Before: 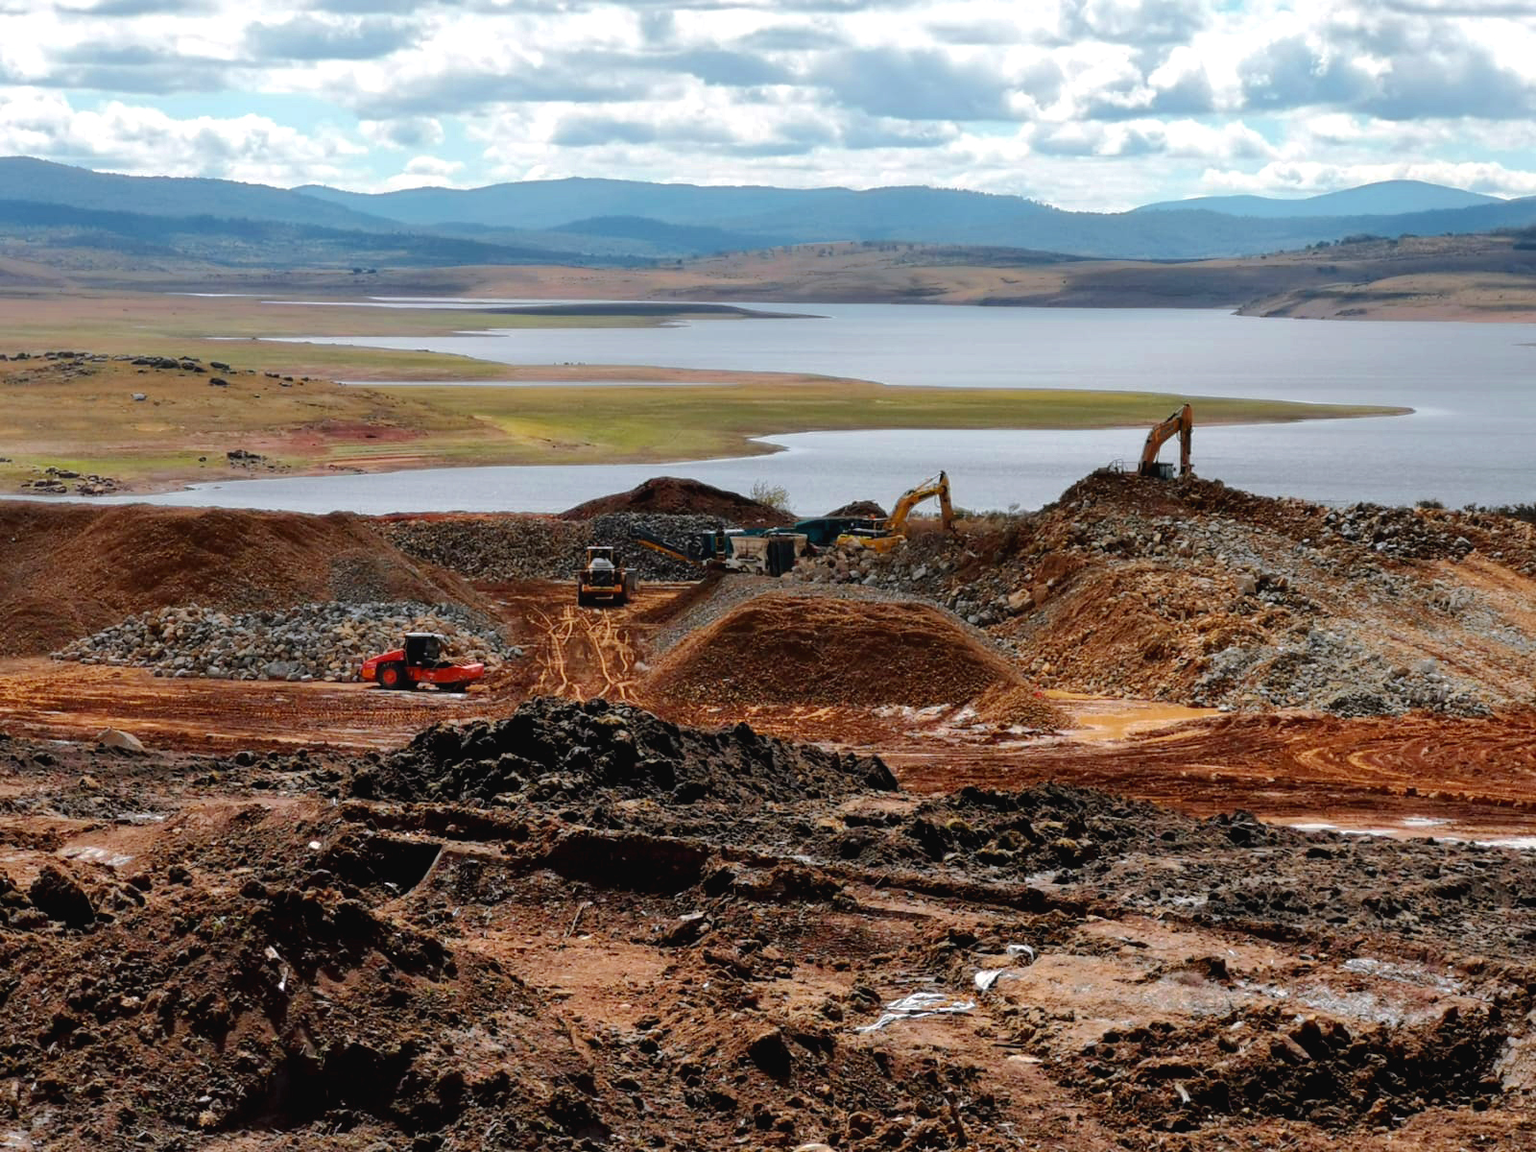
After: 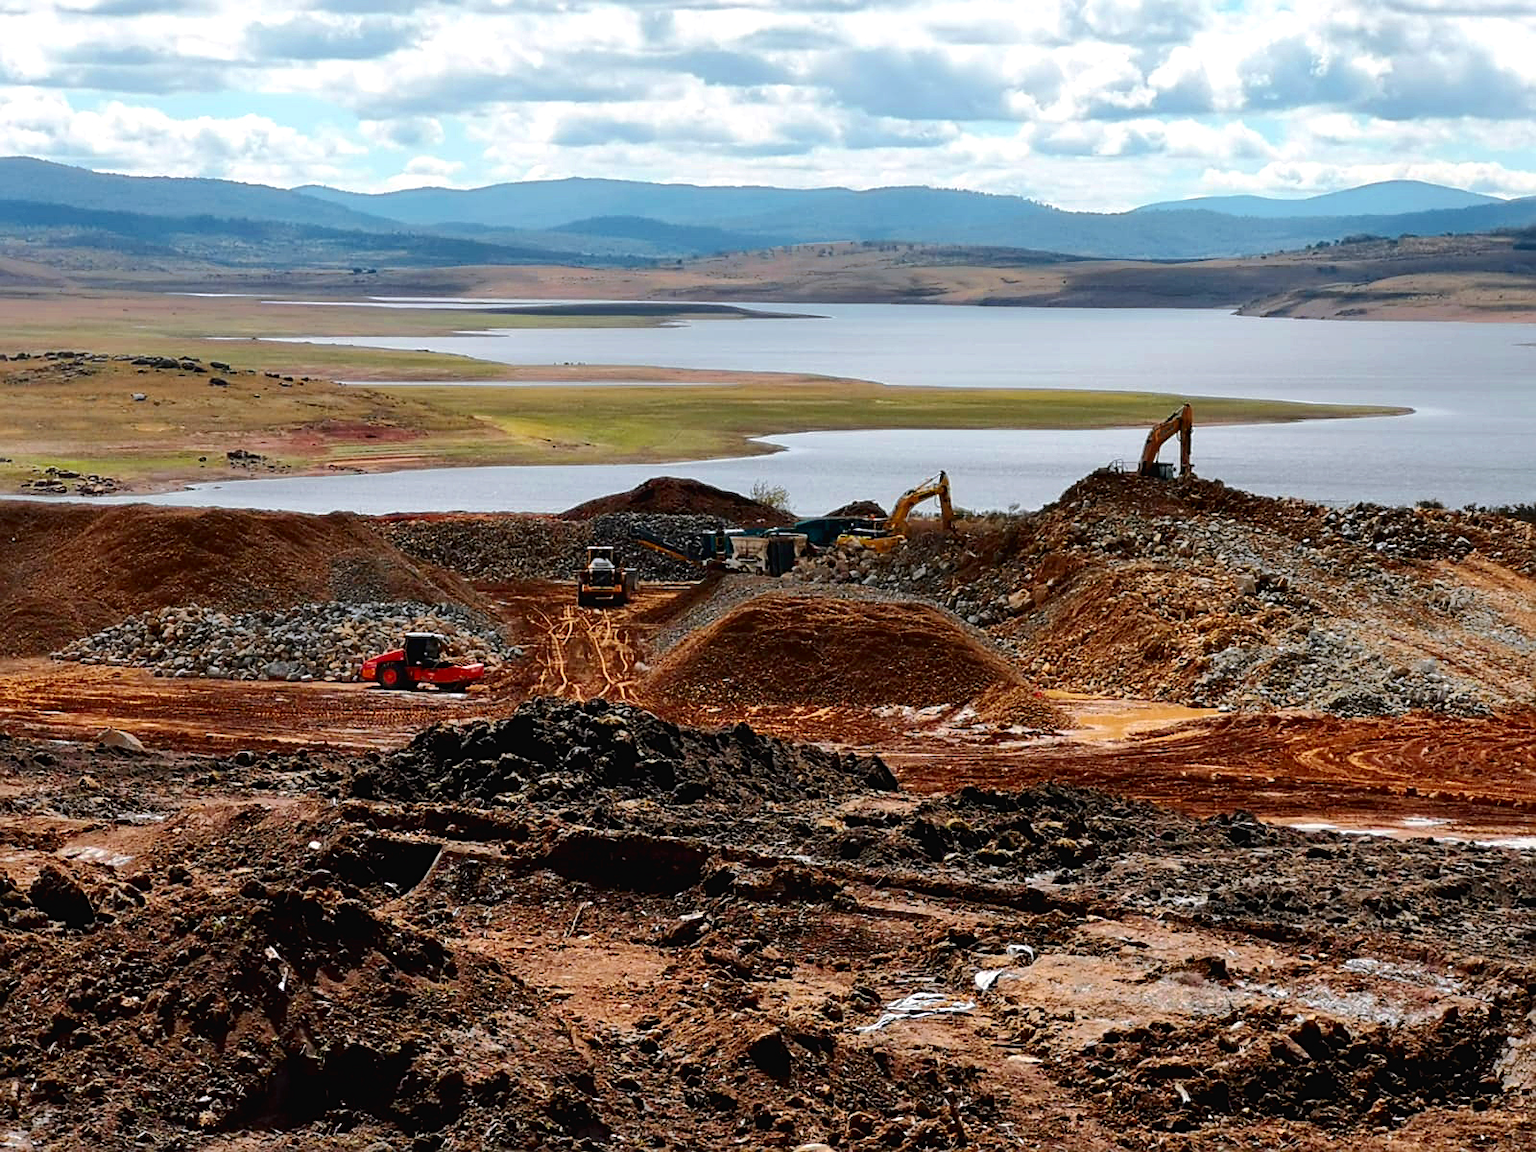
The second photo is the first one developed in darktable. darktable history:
sharpen: on, module defaults
contrast brightness saturation: contrast 0.15, brightness -0.01, saturation 0.1
